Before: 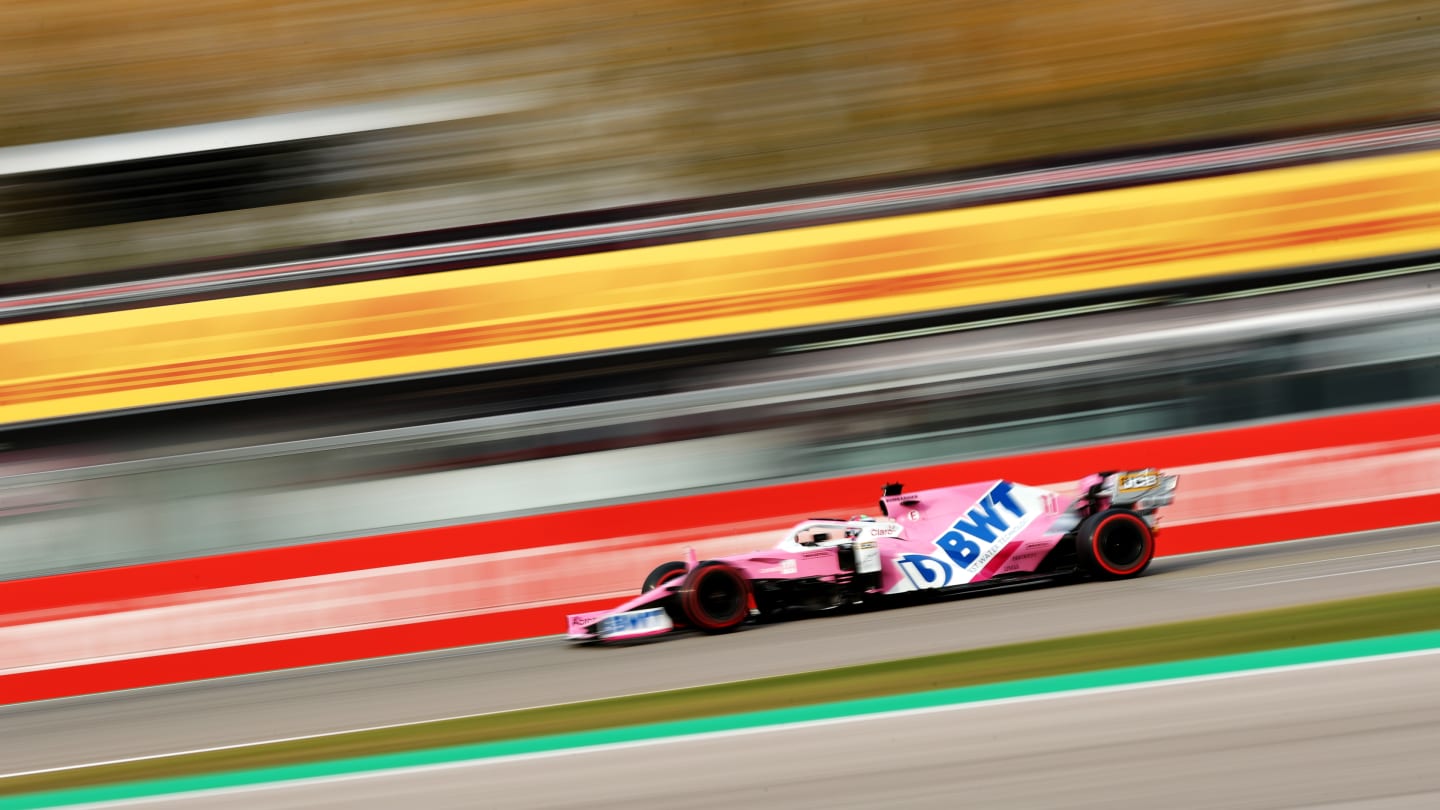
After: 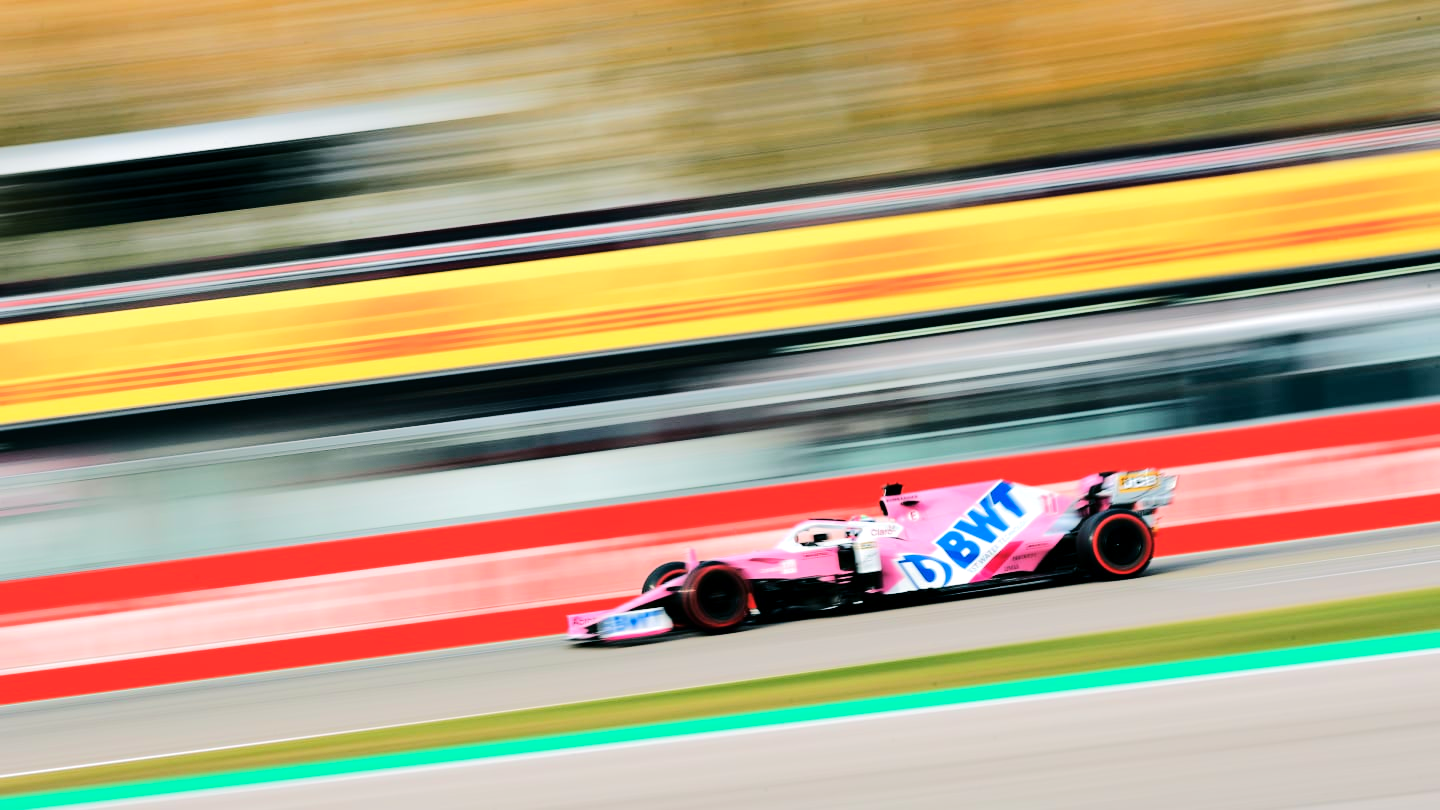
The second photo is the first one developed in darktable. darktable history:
color balance rgb: shadows lift › chroma 2.054%, shadows lift › hue 250.31°, power › luminance -7.853%, power › chroma 2.274%, power › hue 220.34°, perceptual saturation grading › global saturation -0.025%, global vibrance 20%
tone equalizer: -7 EV 0.144 EV, -6 EV 0.615 EV, -5 EV 1.18 EV, -4 EV 1.37 EV, -3 EV 1.16 EV, -2 EV 0.6 EV, -1 EV 0.154 EV, edges refinement/feathering 500, mask exposure compensation -1.57 EV, preserve details no
